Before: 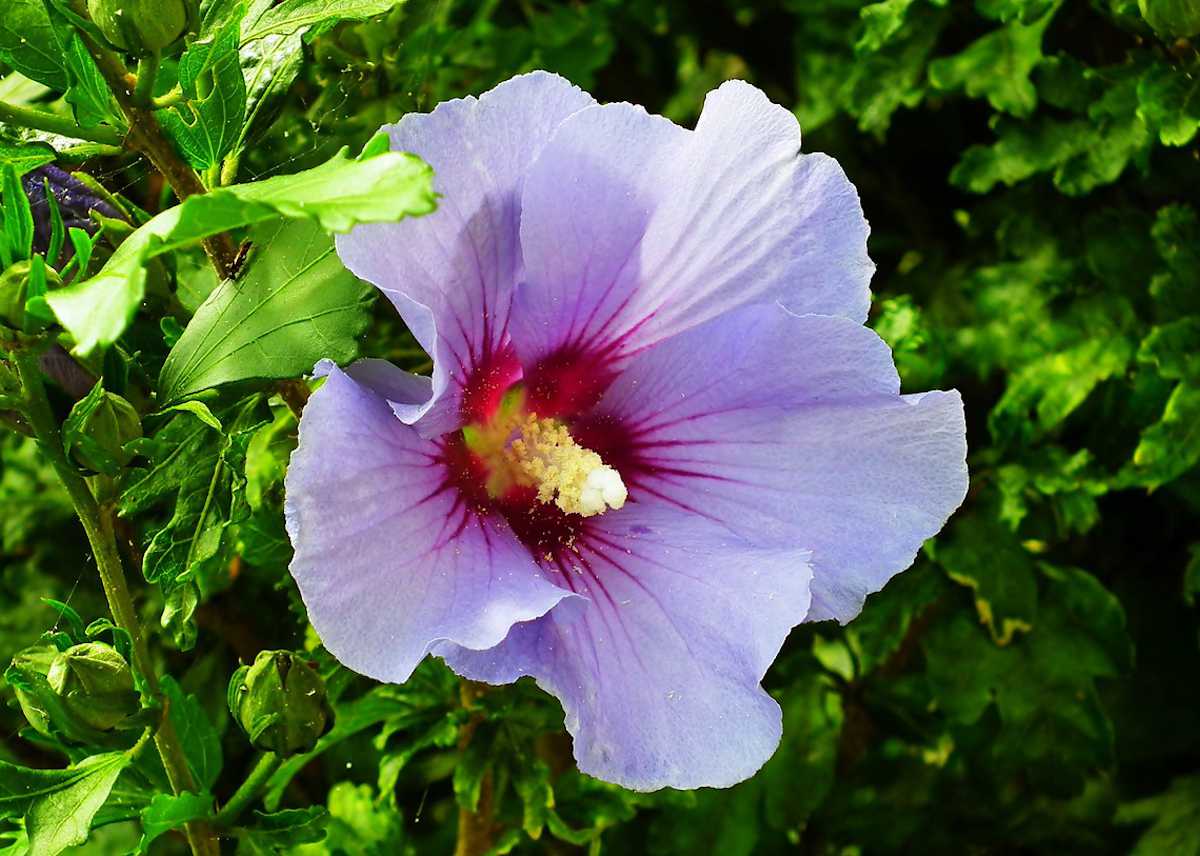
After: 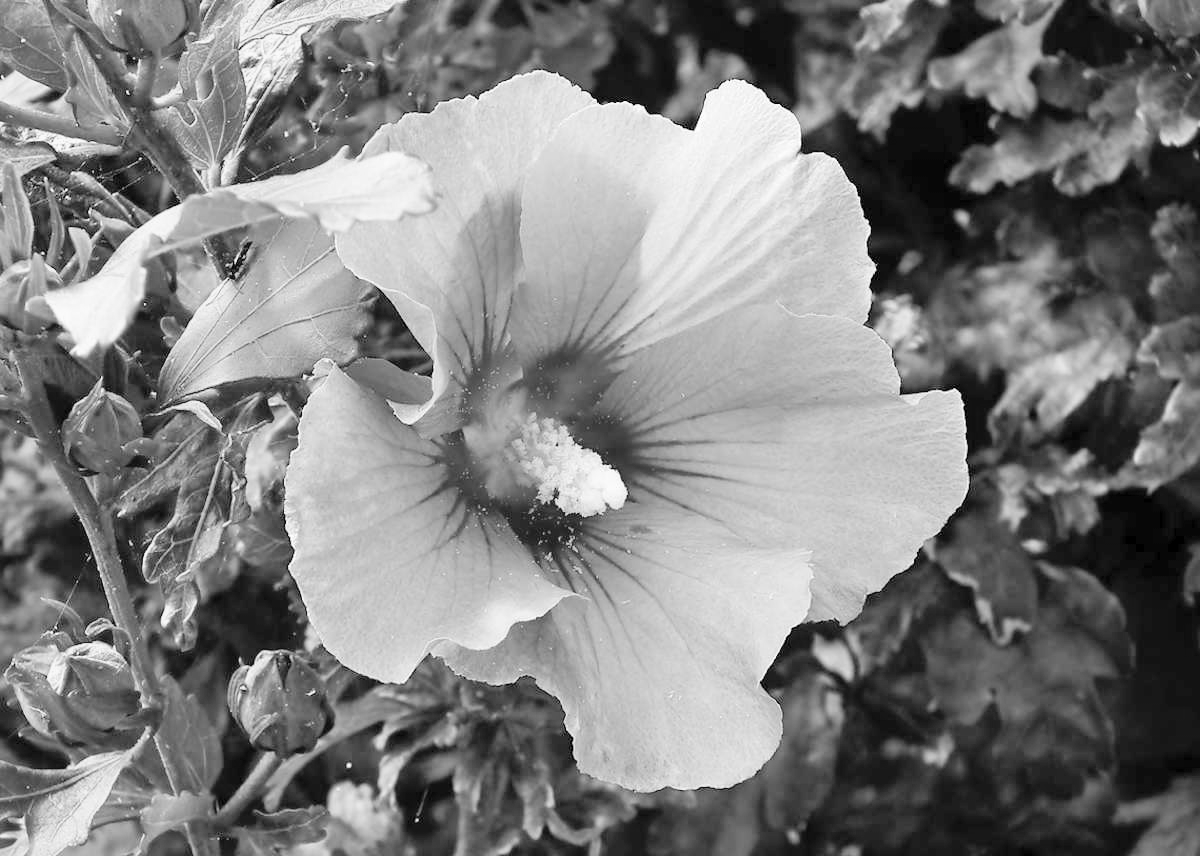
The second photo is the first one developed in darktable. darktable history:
monochrome: on, module defaults
global tonemap: drago (0.7, 100)
